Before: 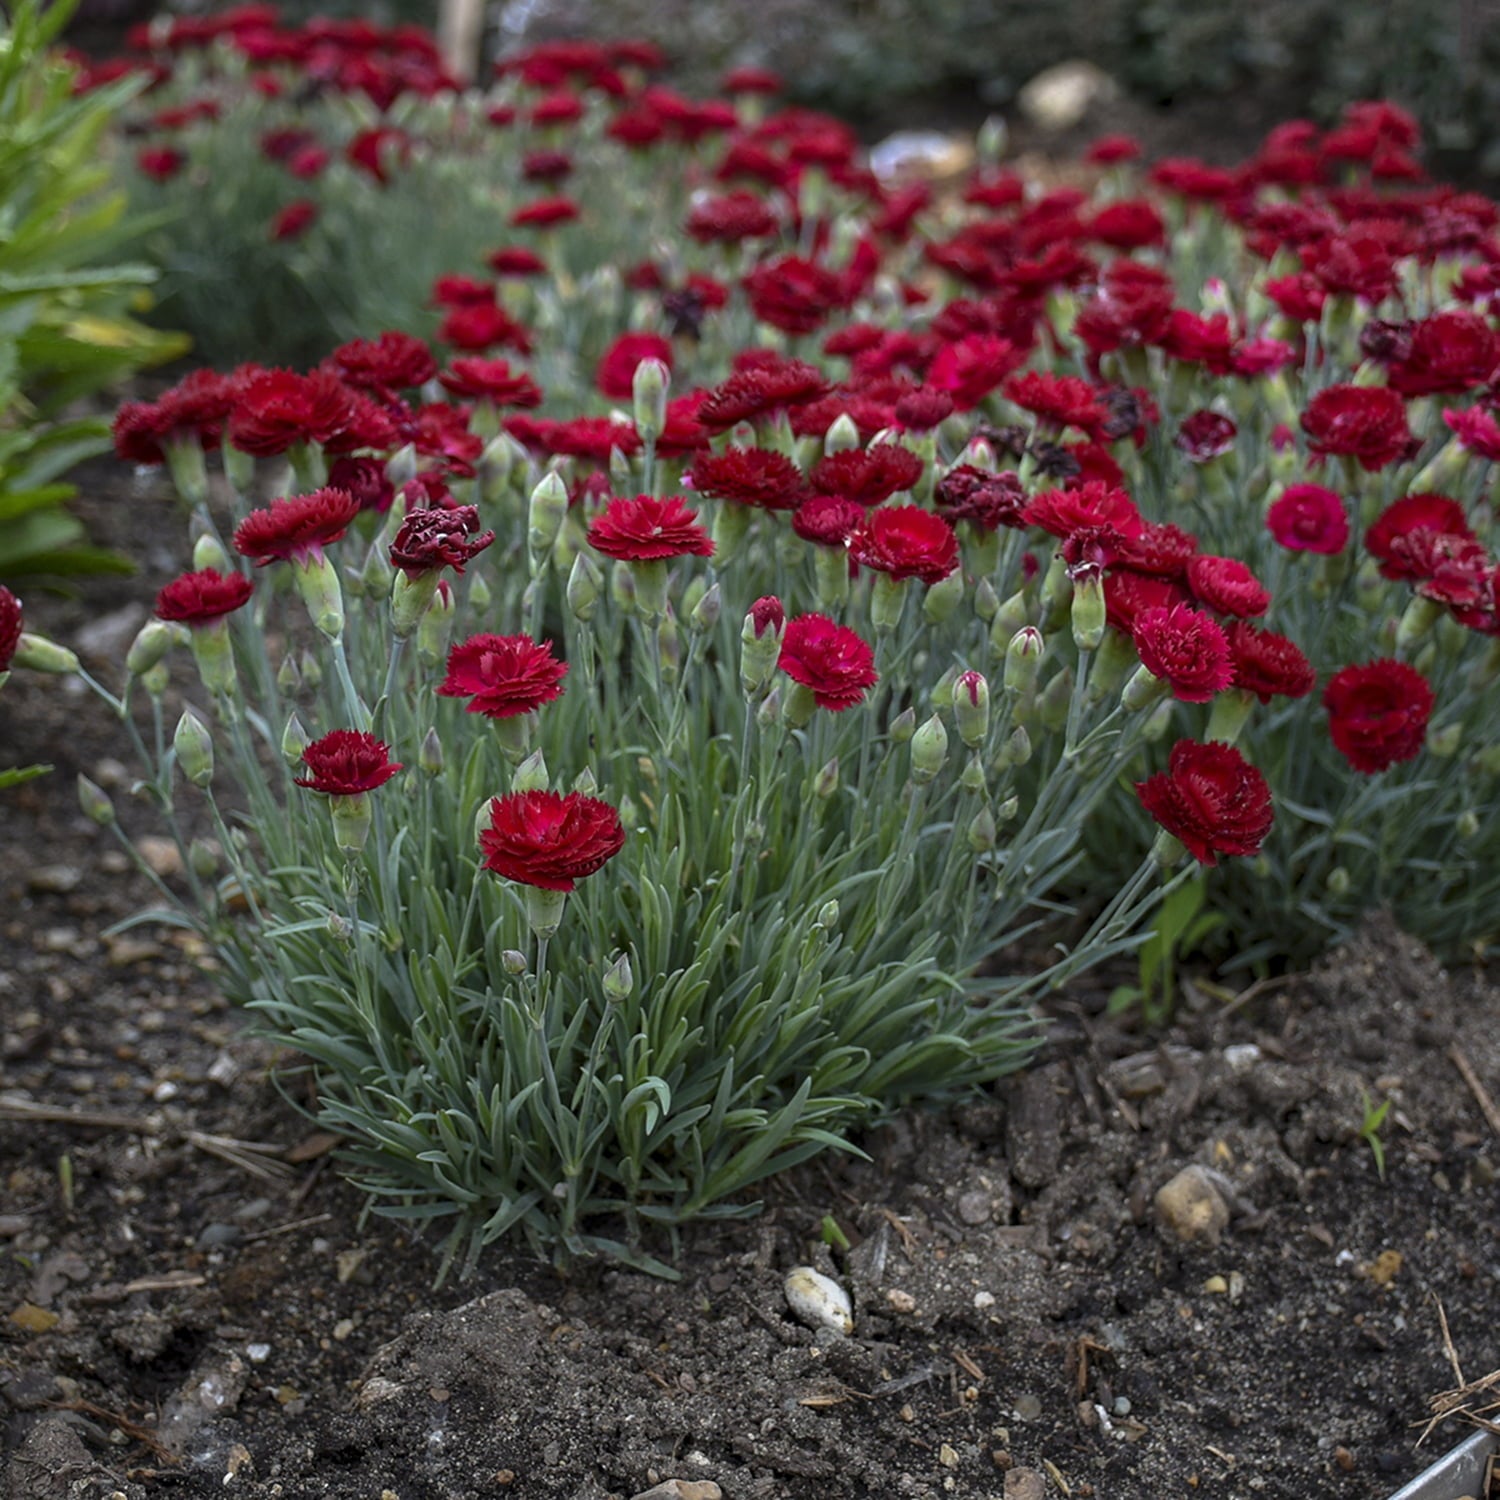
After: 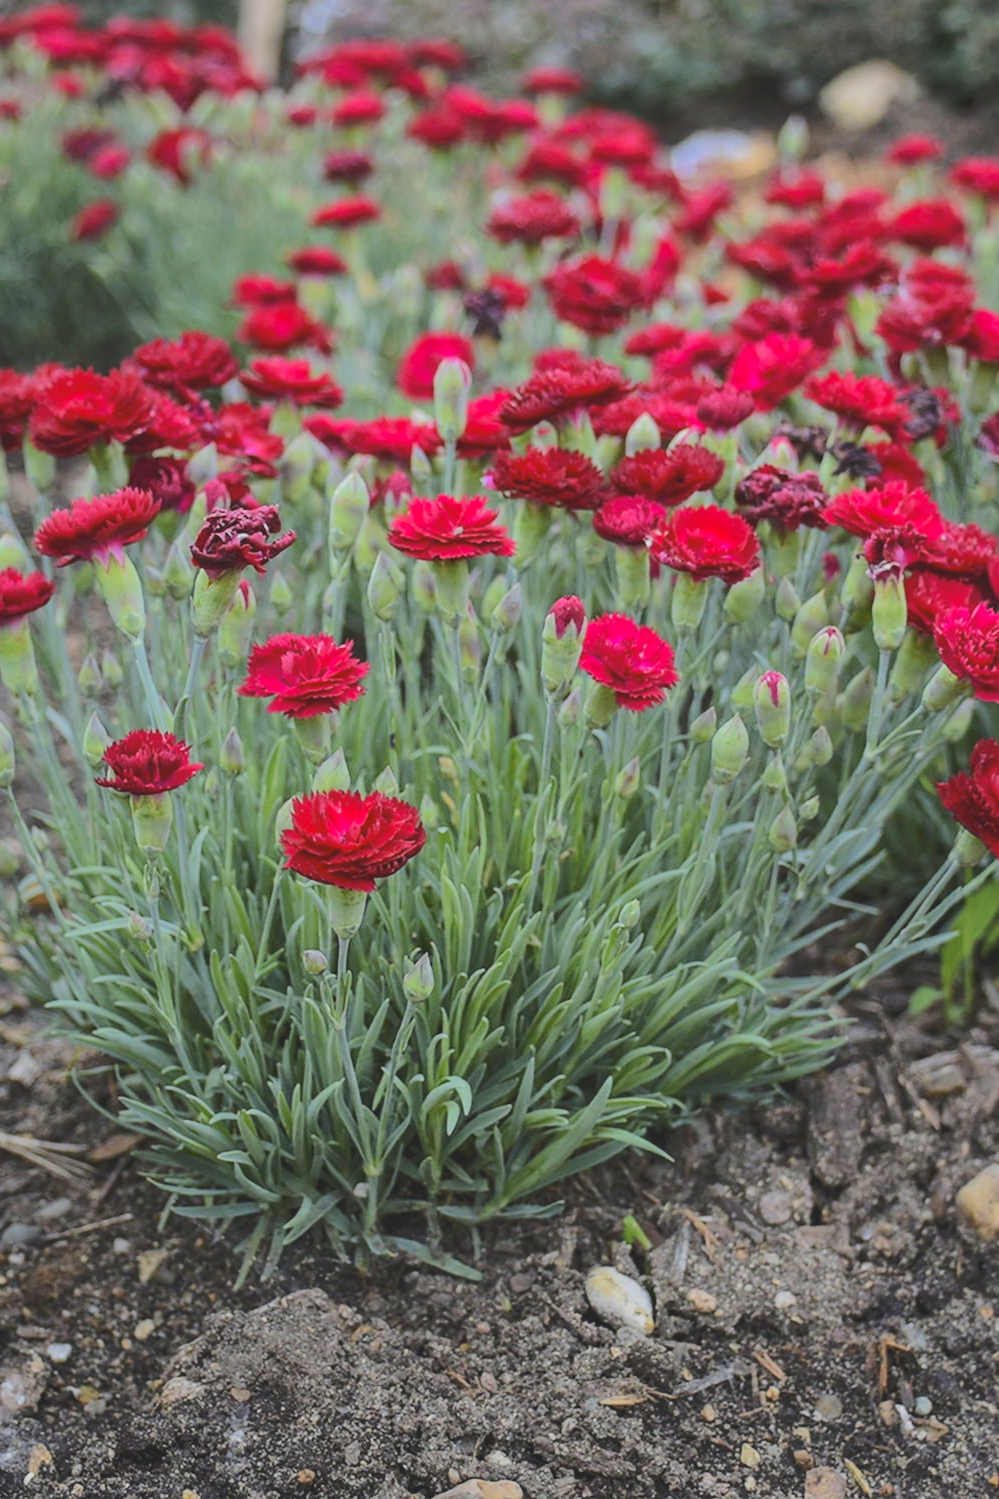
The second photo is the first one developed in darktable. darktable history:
contrast brightness saturation: contrast -0.281
crop and rotate: left 13.364%, right 20.035%
tone equalizer: -7 EV 0.158 EV, -6 EV 0.56 EV, -5 EV 1.14 EV, -4 EV 1.36 EV, -3 EV 1.13 EV, -2 EV 0.6 EV, -1 EV 0.153 EV, edges refinement/feathering 500, mask exposure compensation -1.57 EV, preserve details no
